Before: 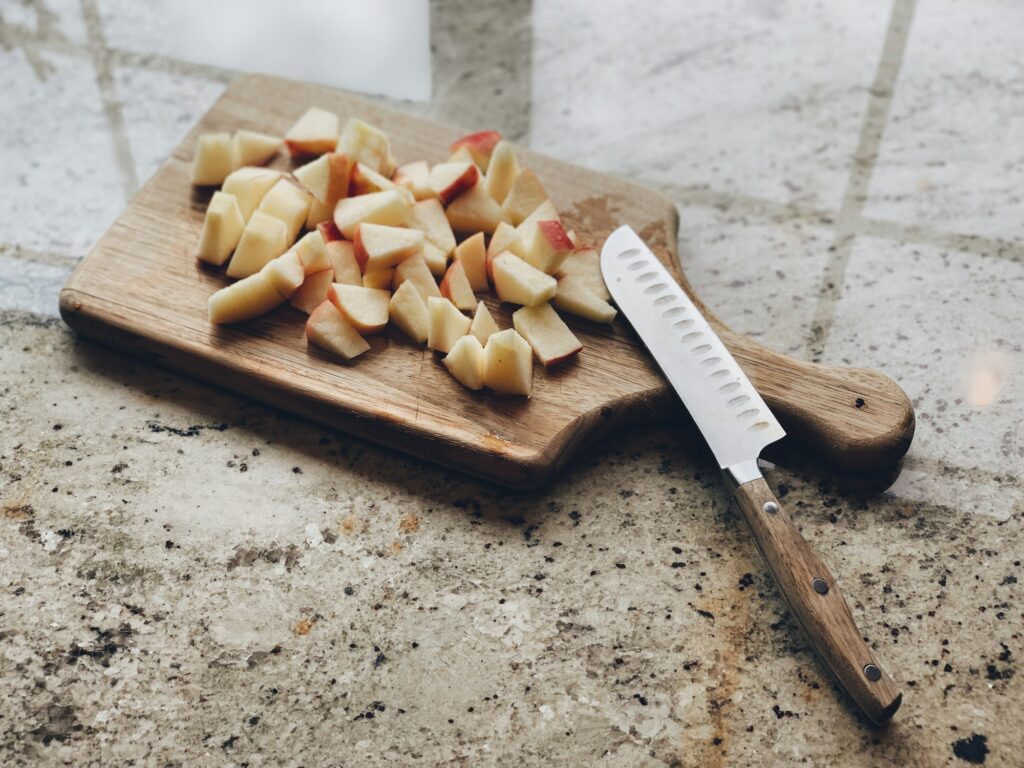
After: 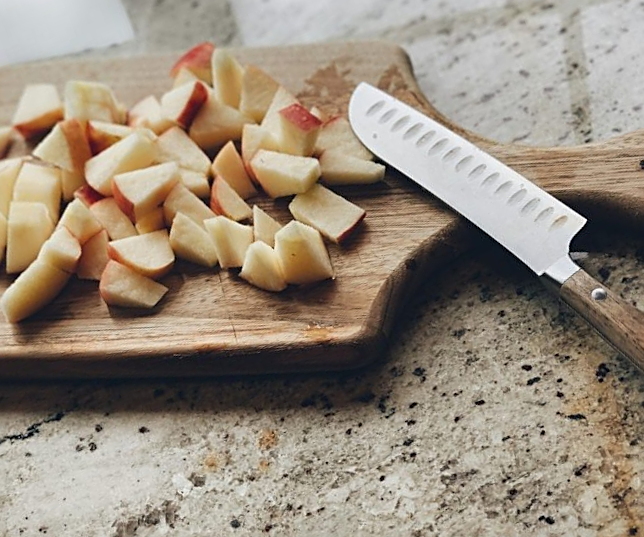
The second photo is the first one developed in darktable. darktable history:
crop and rotate: angle 21.1°, left 6.828%, right 4.183%, bottom 1.147%
sharpen: on, module defaults
